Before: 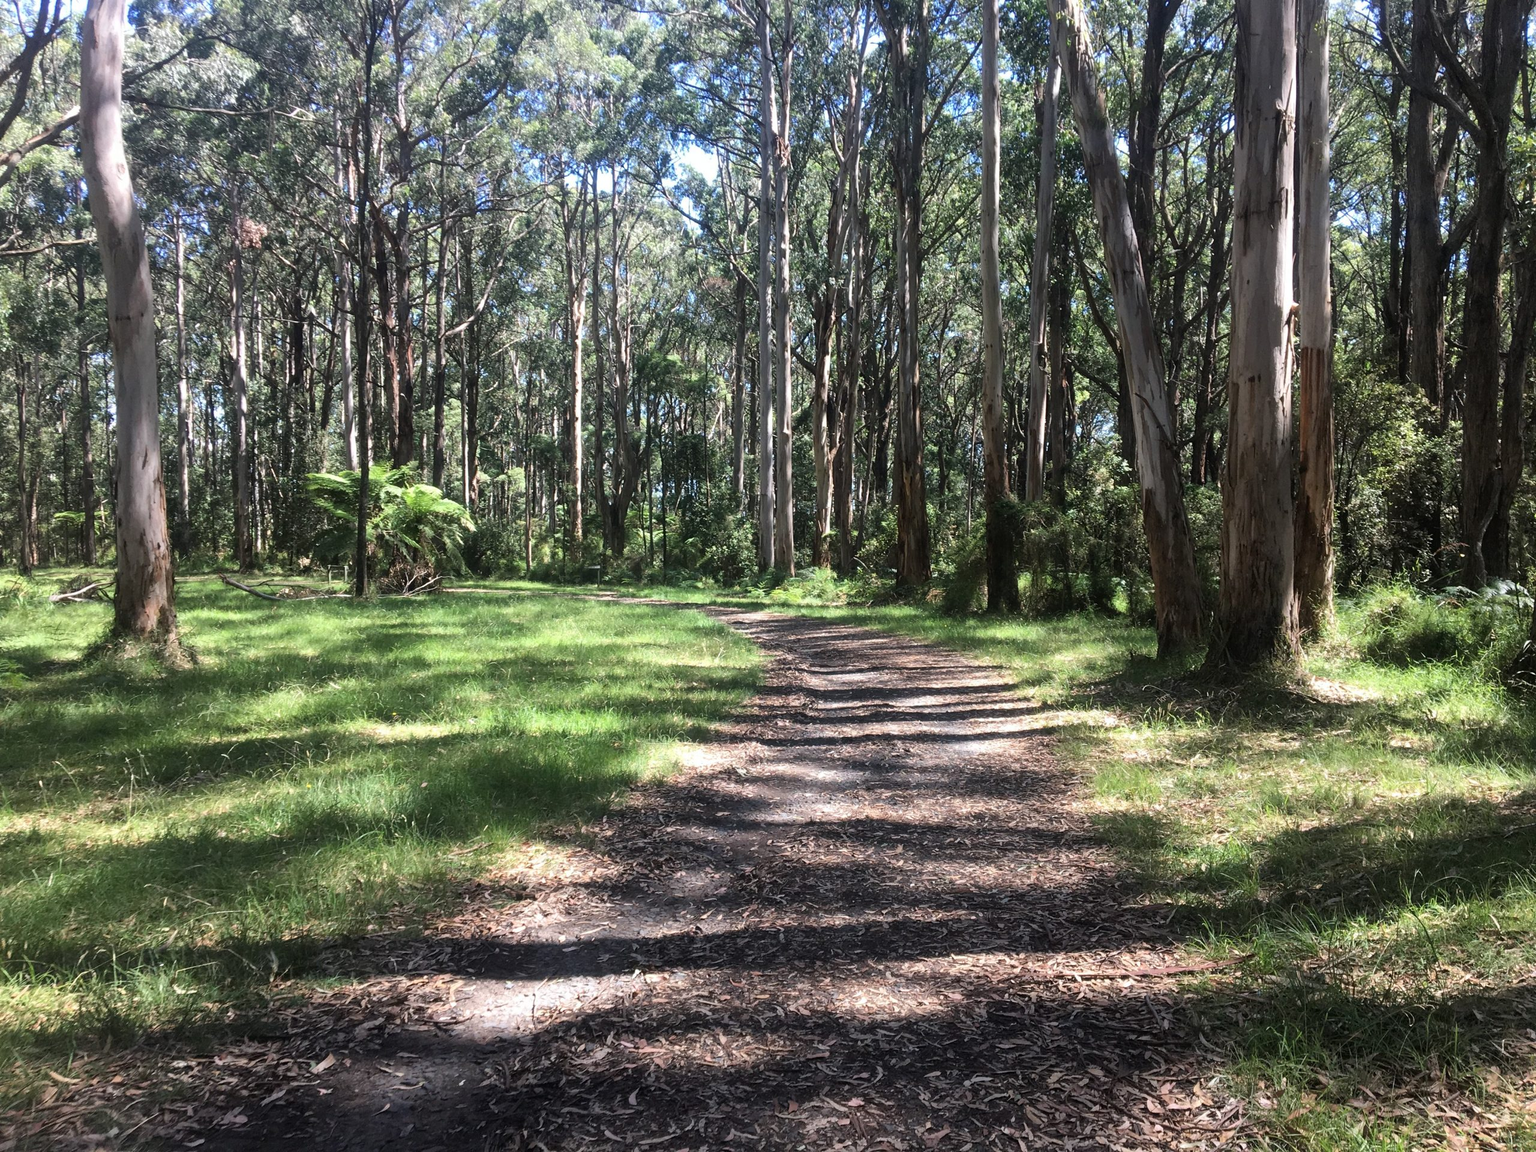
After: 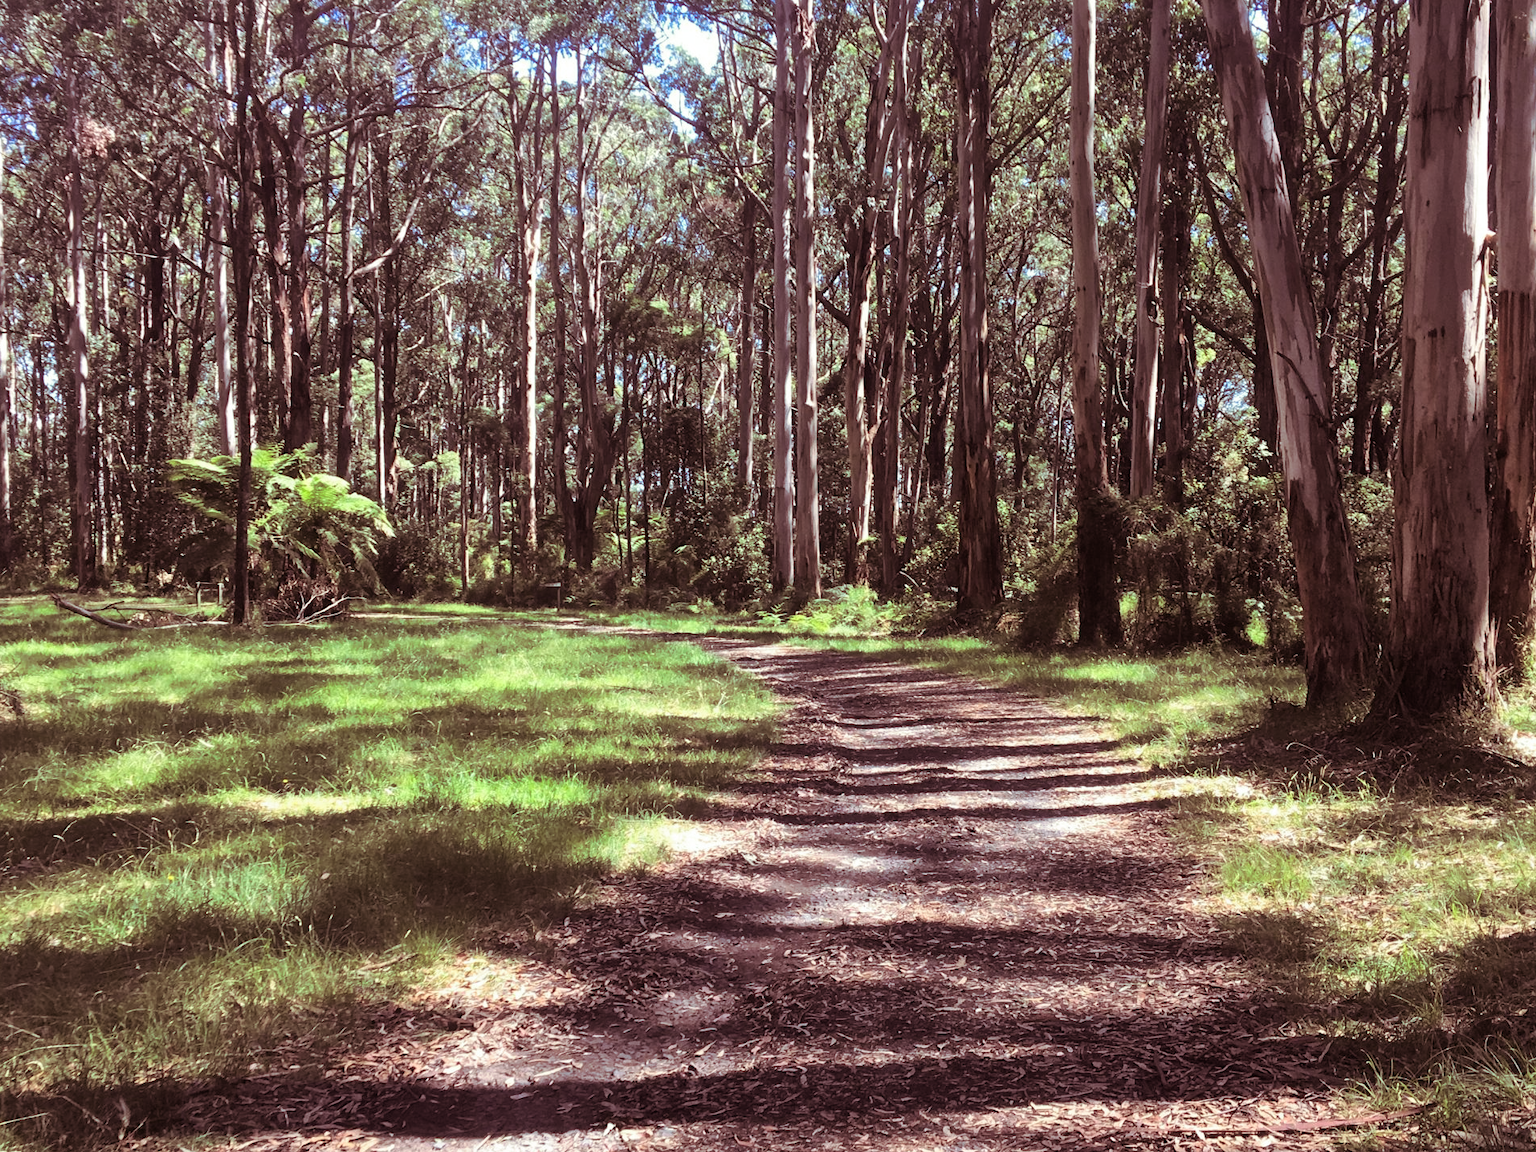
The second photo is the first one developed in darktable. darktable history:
contrast brightness saturation: contrast 0.04, saturation 0.16
crop and rotate: left 11.831%, top 11.346%, right 13.429%, bottom 13.899%
split-toning: on, module defaults
shadows and highlights: soften with gaussian
